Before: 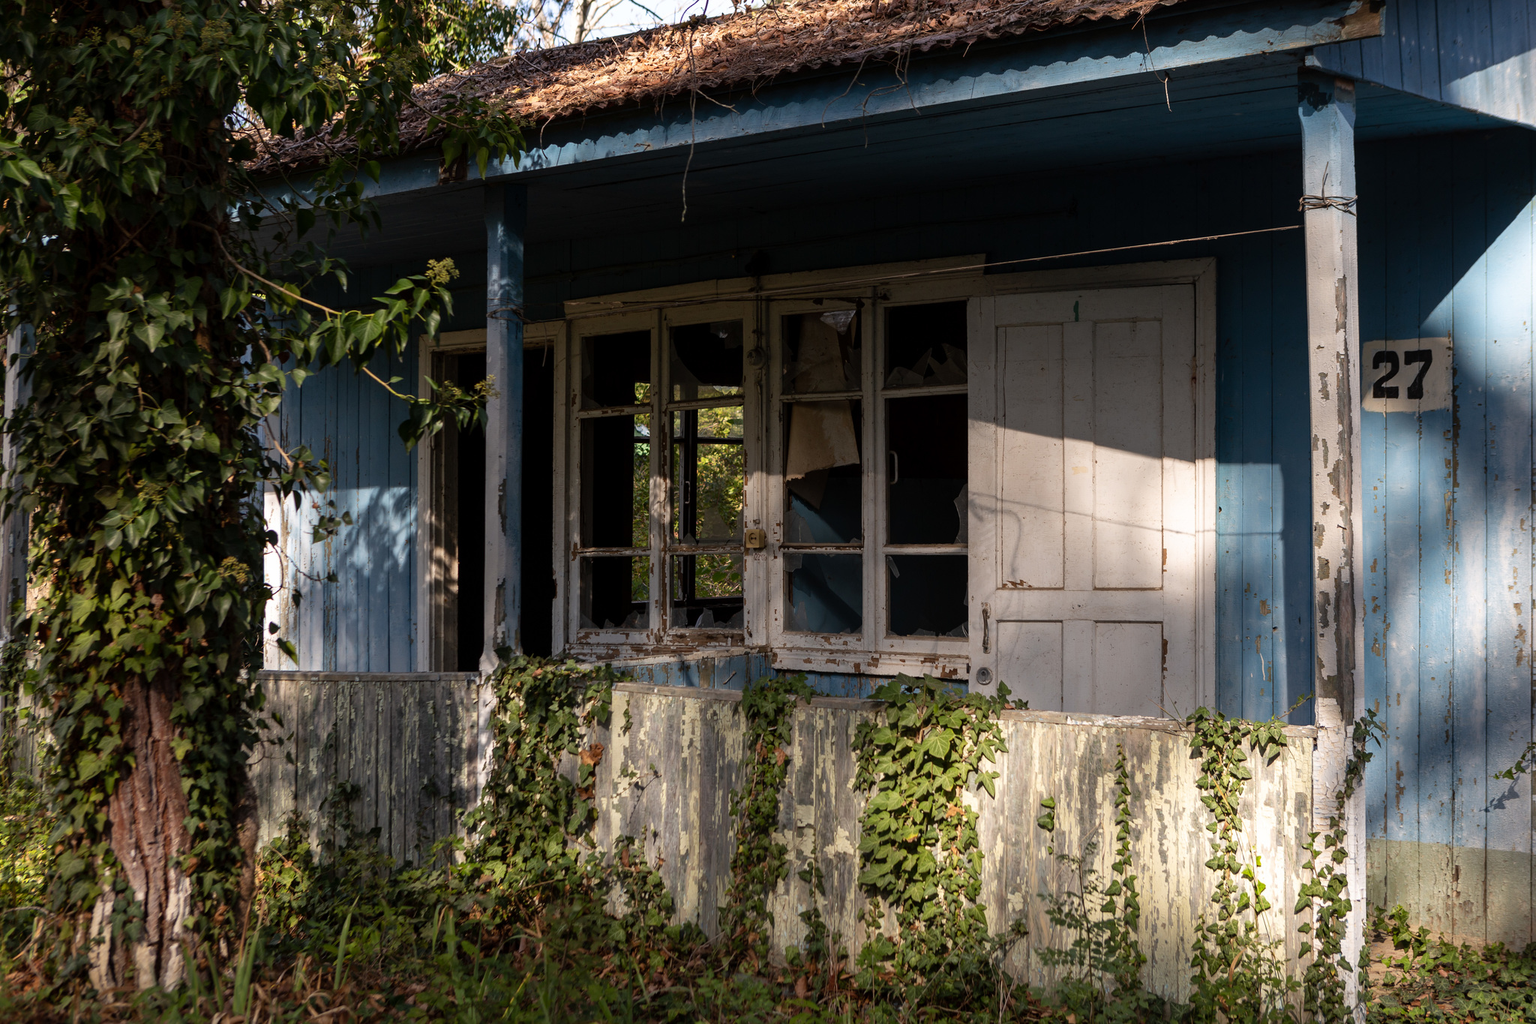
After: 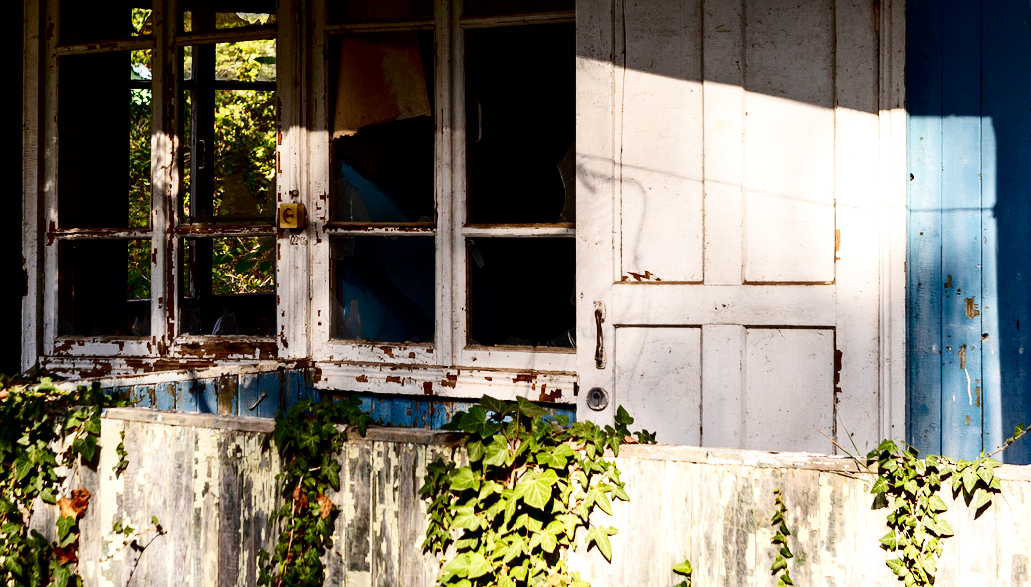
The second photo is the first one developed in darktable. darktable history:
crop: left 34.945%, top 36.829%, right 14.673%, bottom 20.118%
local contrast: mode bilateral grid, contrast 20, coarseness 50, detail 119%, midtone range 0.2
contrast brightness saturation: contrast 0.242, brightness -0.233, saturation 0.137
base curve: curves: ch0 [(0, 0.003) (0.001, 0.002) (0.006, 0.004) (0.02, 0.022) (0.048, 0.086) (0.094, 0.234) (0.162, 0.431) (0.258, 0.629) (0.385, 0.8) (0.548, 0.918) (0.751, 0.988) (1, 1)], preserve colors none
